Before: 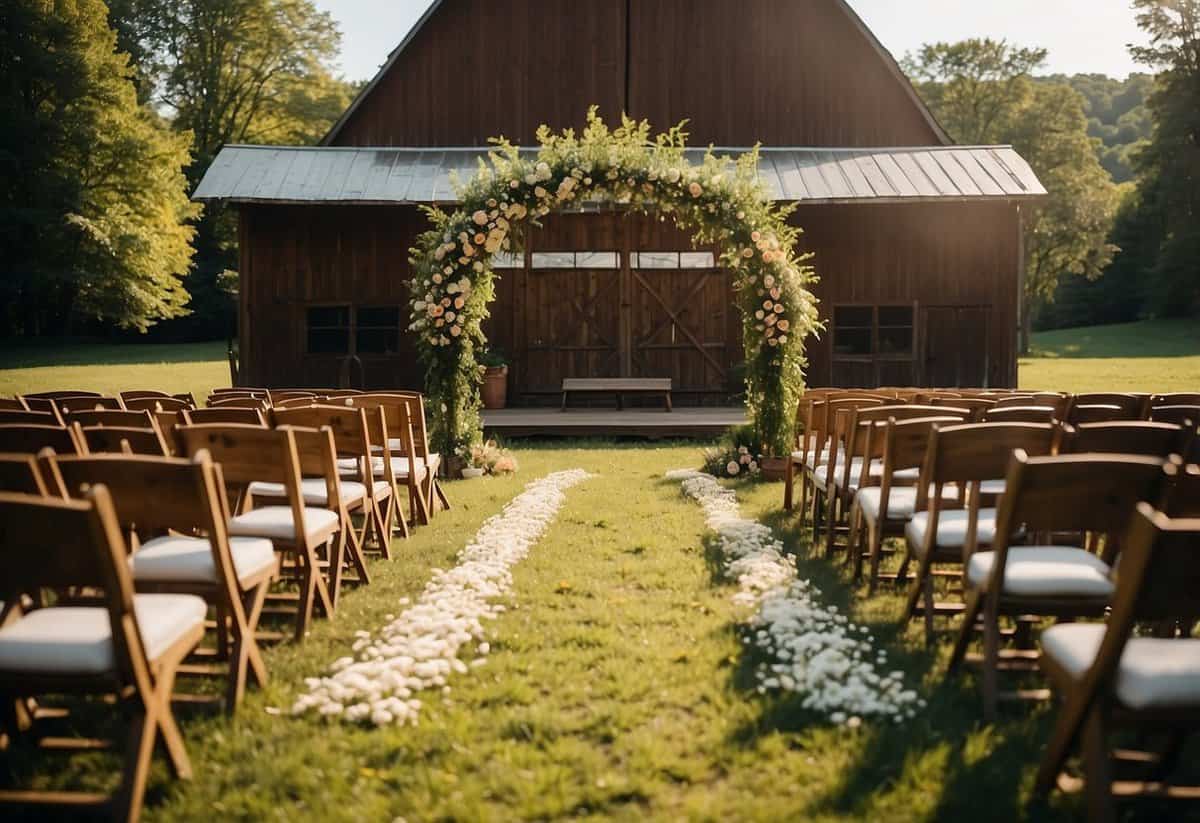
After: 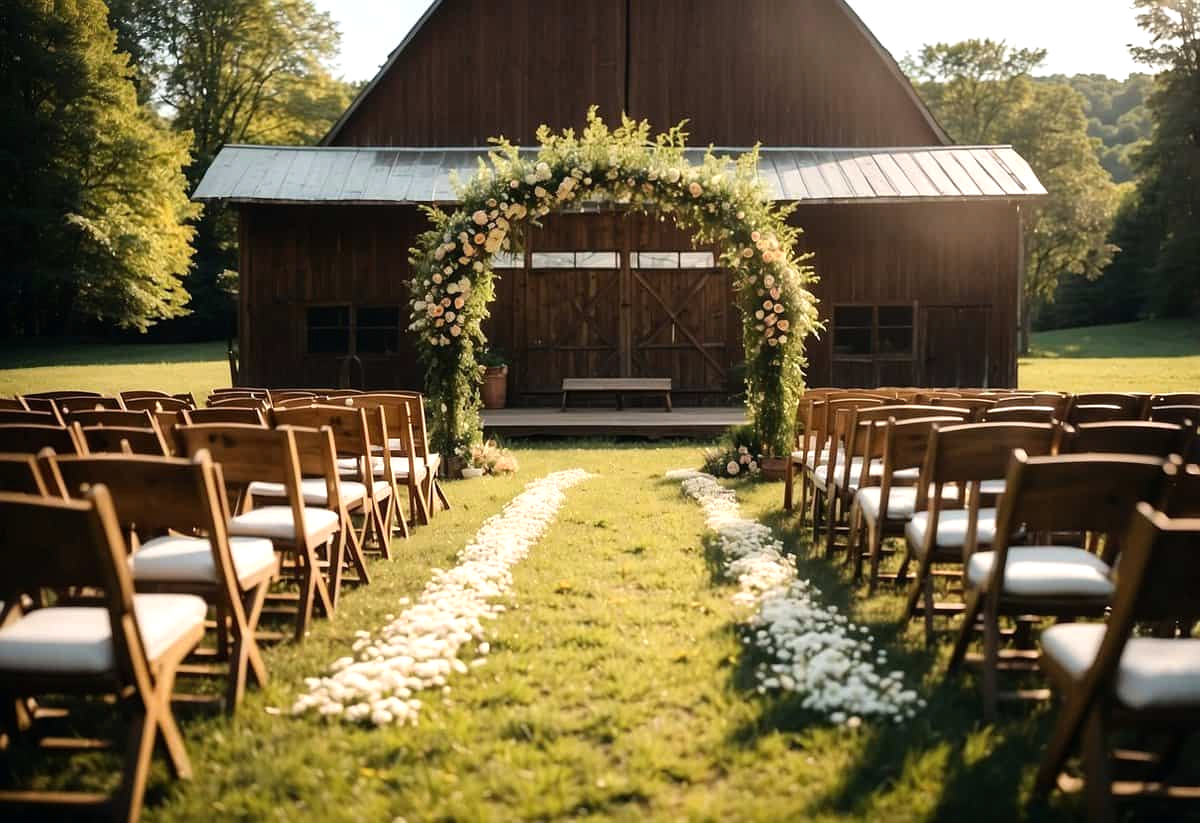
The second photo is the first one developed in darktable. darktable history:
tone equalizer: -8 EV -0.392 EV, -7 EV -0.361 EV, -6 EV -0.335 EV, -5 EV -0.208 EV, -3 EV 0.227 EV, -2 EV 0.343 EV, -1 EV 0.409 EV, +0 EV 0.438 EV
